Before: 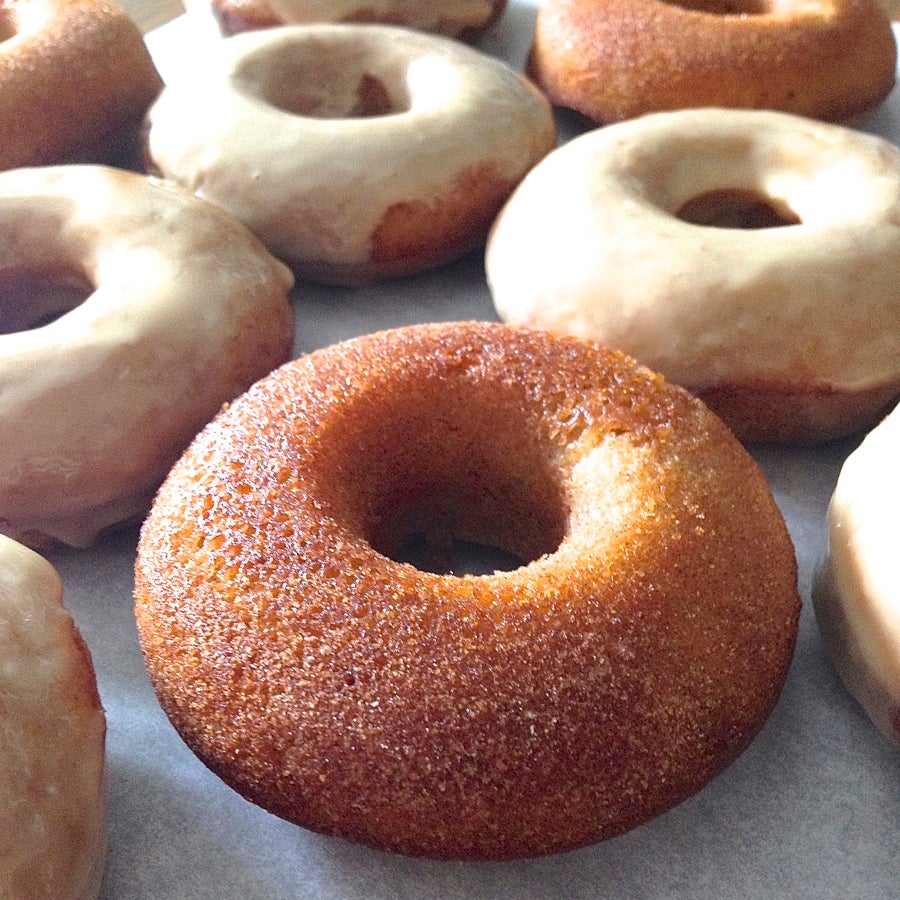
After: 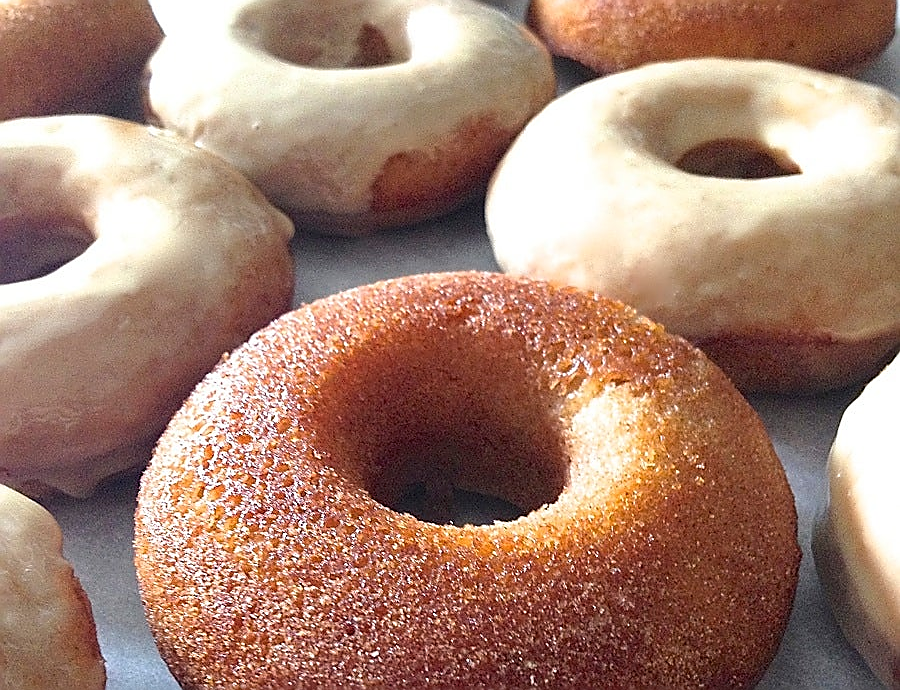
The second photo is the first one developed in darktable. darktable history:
crop: top 5.667%, bottom 17.637%
sharpen: radius 1.4, amount 1.25, threshold 0.7
